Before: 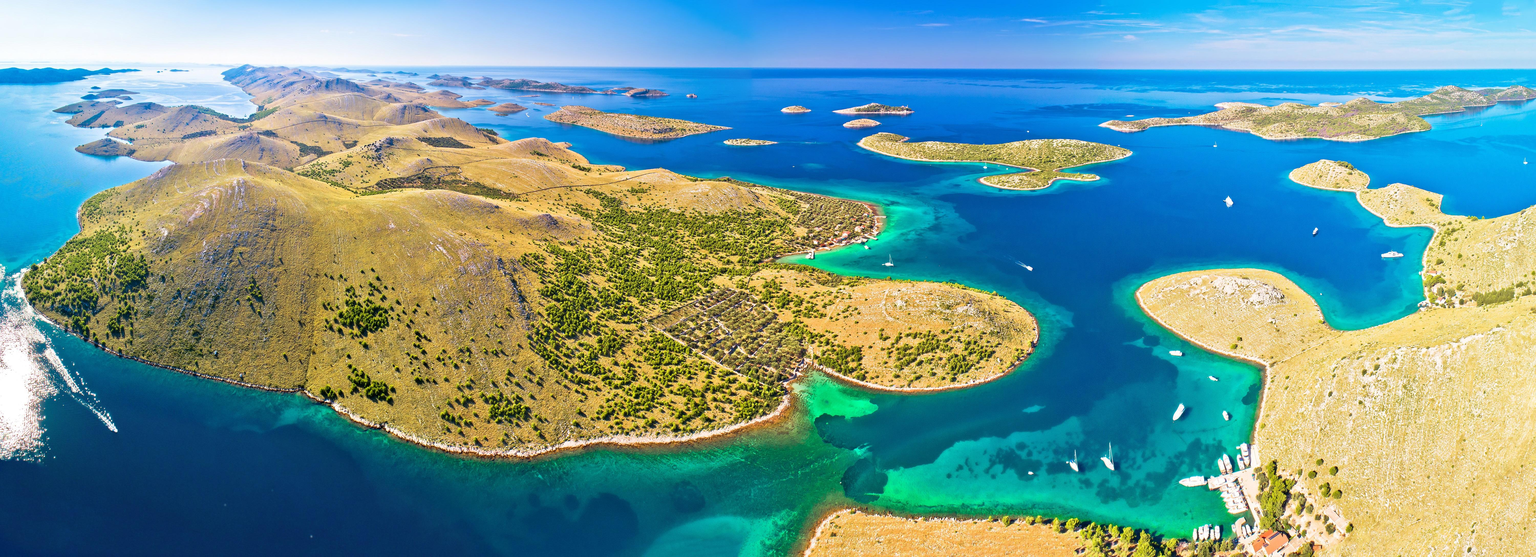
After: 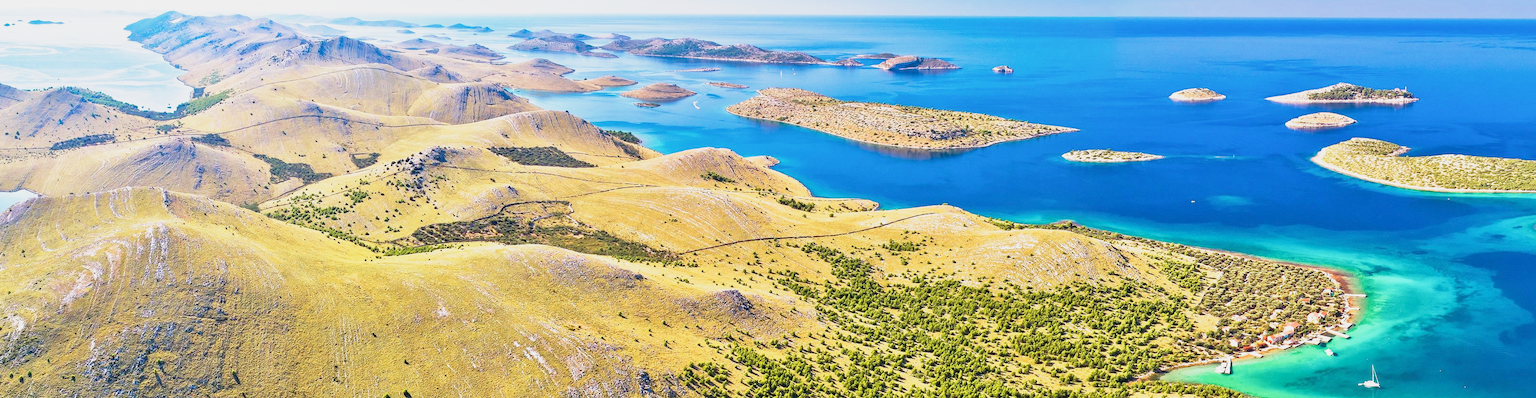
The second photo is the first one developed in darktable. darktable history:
base curve: curves: ch0 [(0, 0) (0.088, 0.125) (0.176, 0.251) (0.354, 0.501) (0.613, 0.749) (1, 0.877)], preserve colors none
crop: left 10.087%, top 10.563%, right 36.356%, bottom 51.042%
